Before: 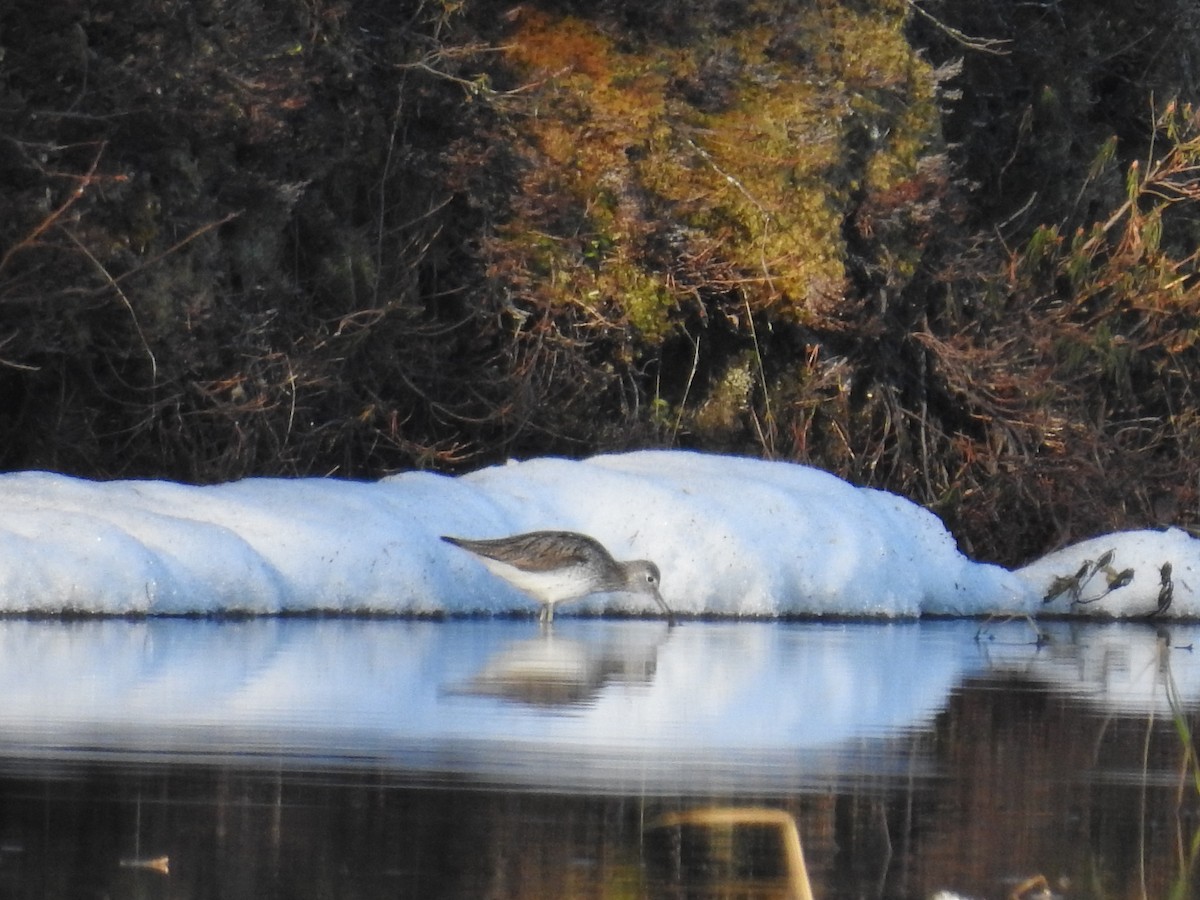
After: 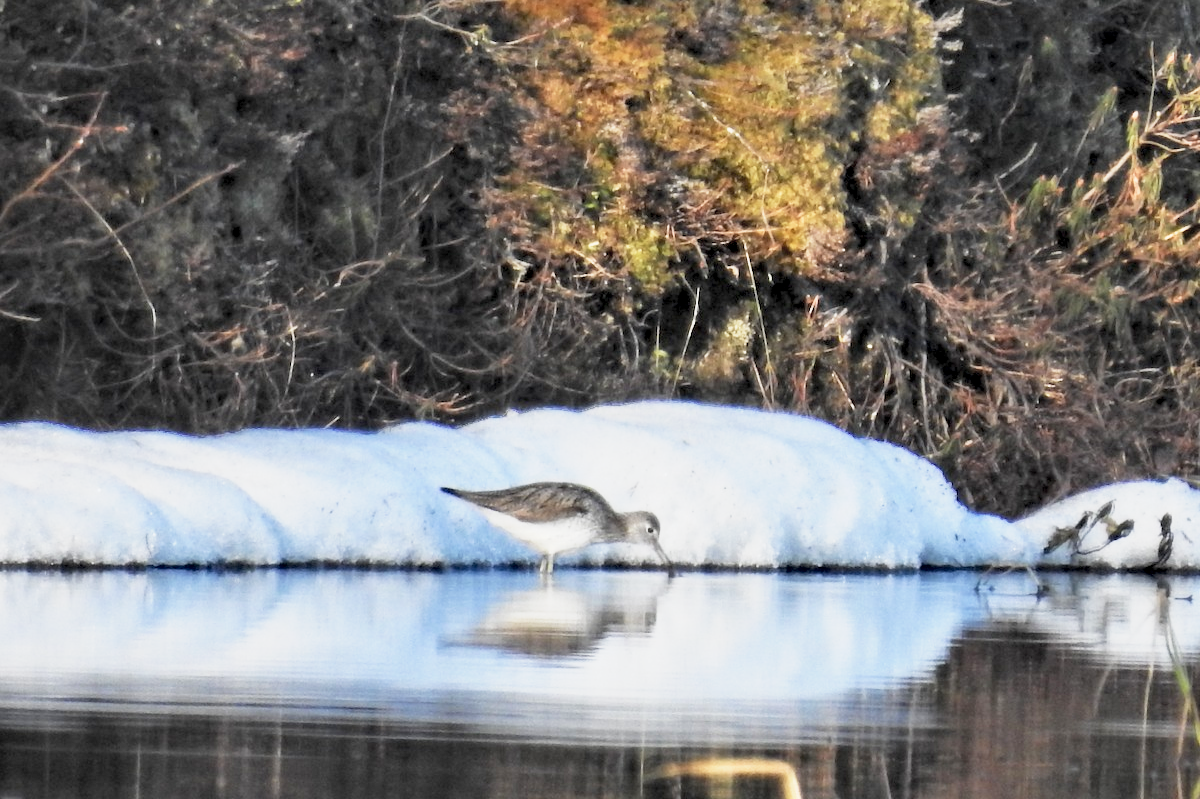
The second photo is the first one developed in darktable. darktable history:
contrast brightness saturation: brightness 0.154
contrast equalizer: octaves 7, y [[0.511, 0.558, 0.631, 0.632, 0.559, 0.512], [0.5 ×6], [0.507, 0.559, 0.627, 0.644, 0.647, 0.647], [0 ×6], [0 ×6]]
base curve: curves: ch0 [(0, 0) (0.088, 0.125) (0.176, 0.251) (0.354, 0.501) (0.613, 0.749) (1, 0.877)], preserve colors none
crop and rotate: top 5.507%, bottom 5.617%
